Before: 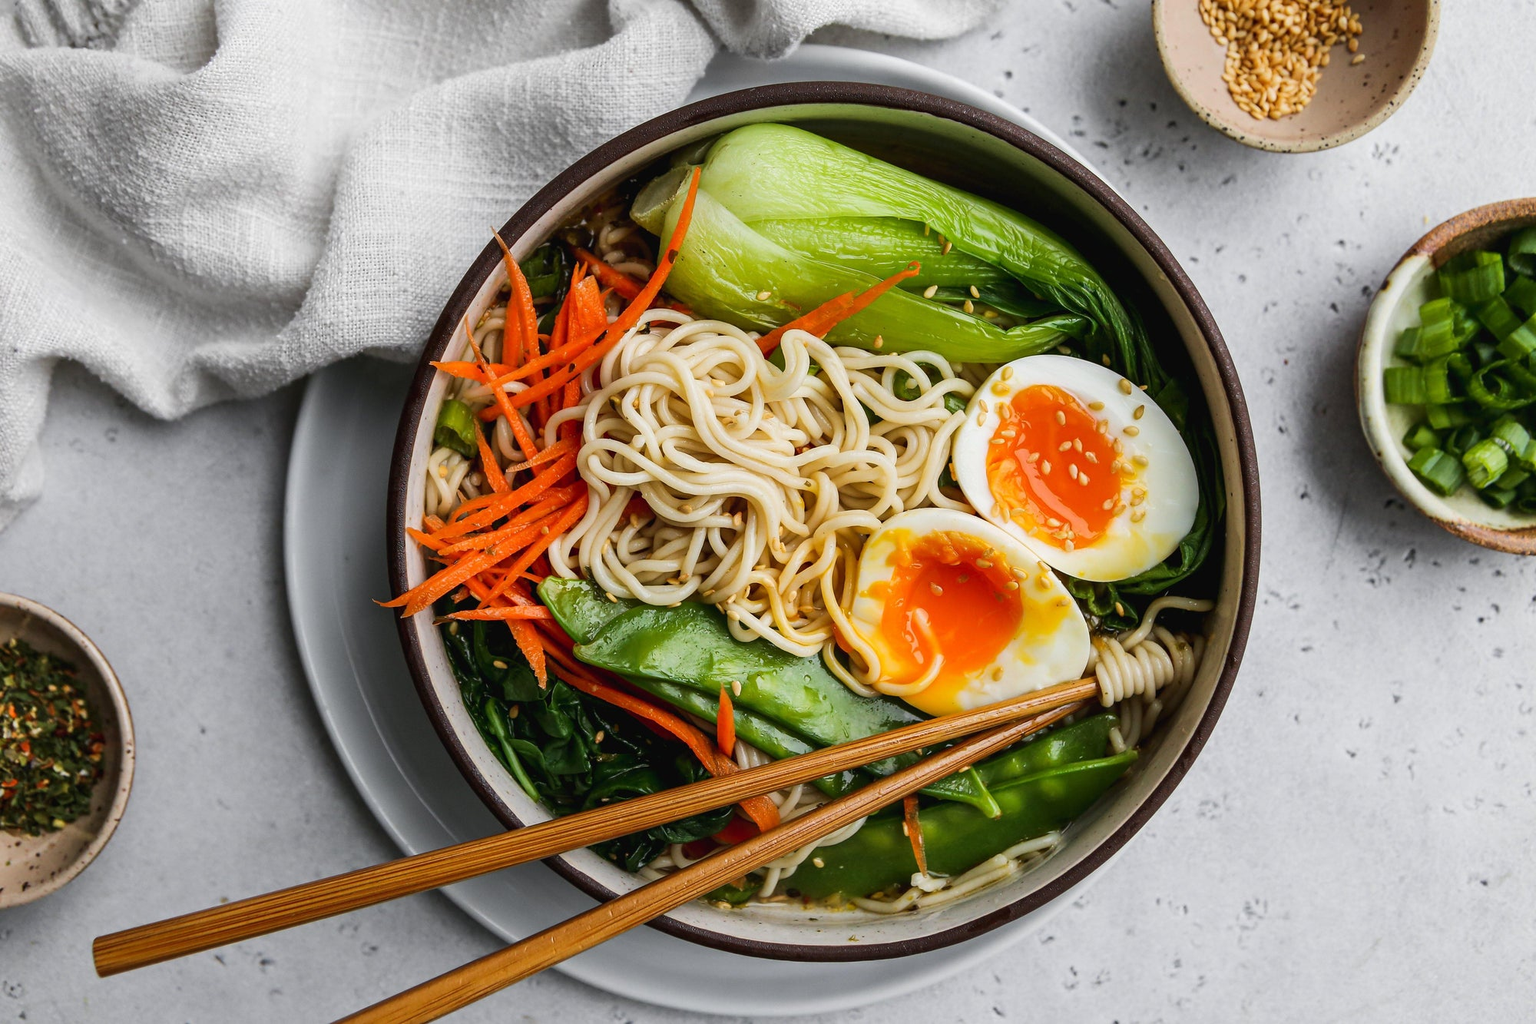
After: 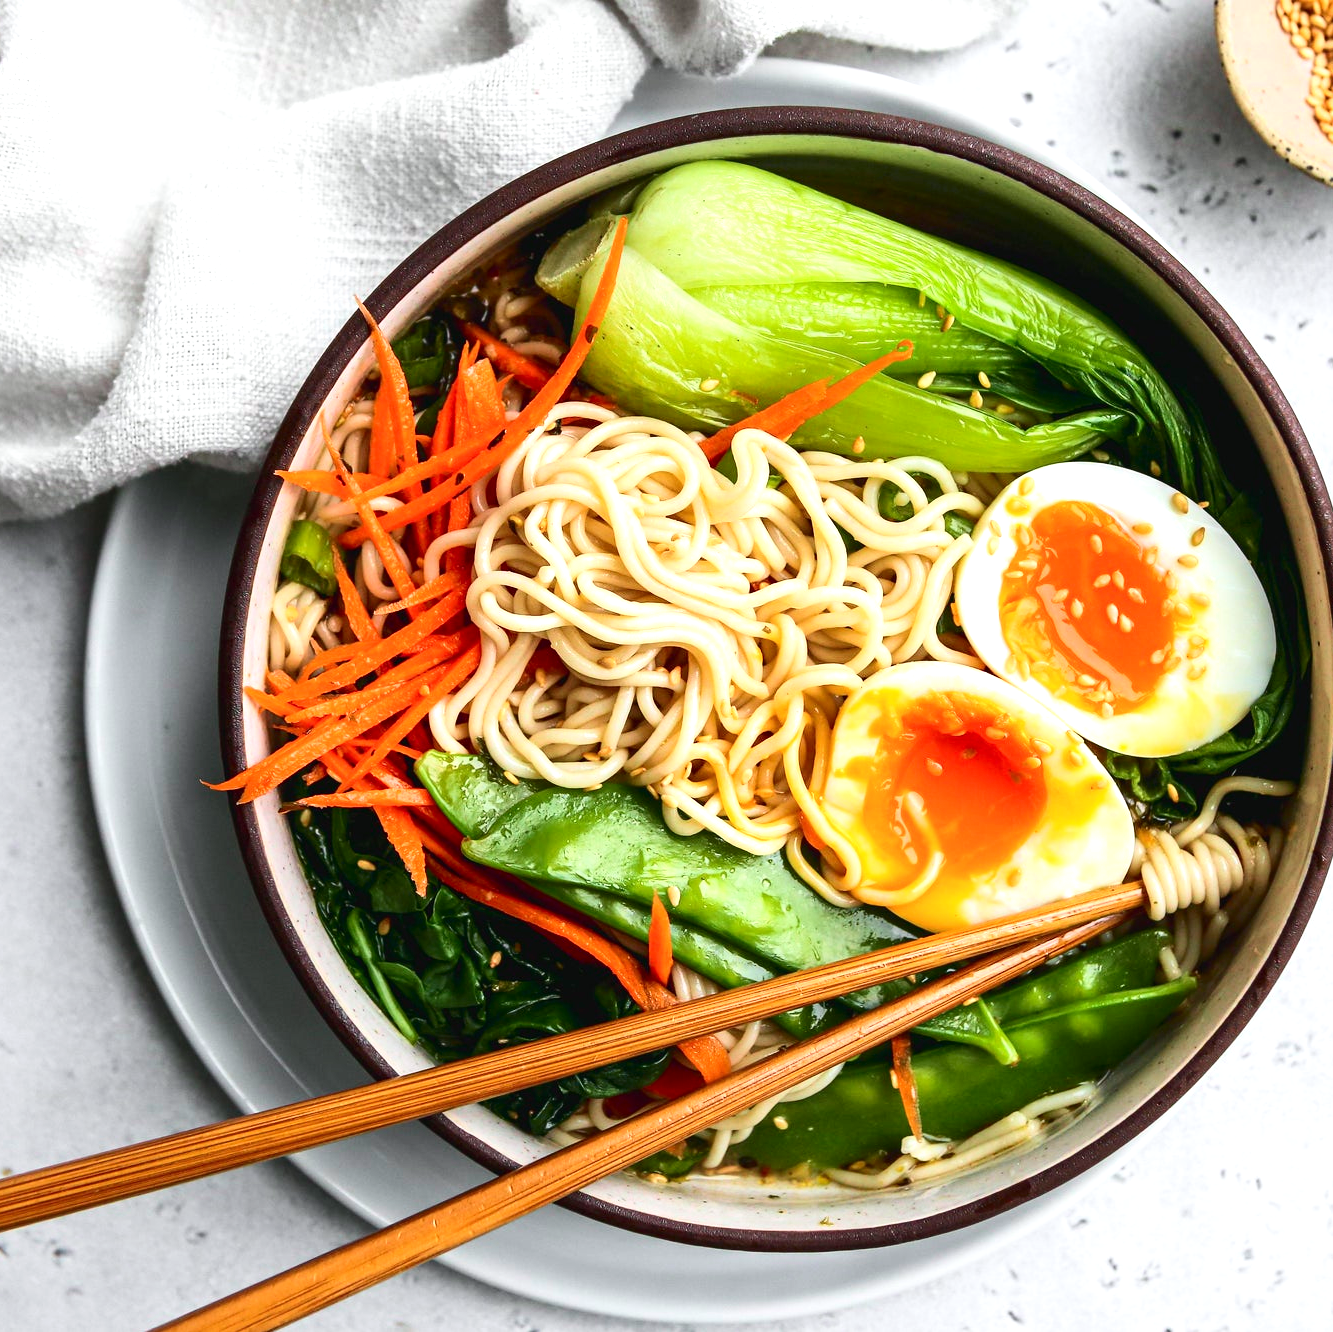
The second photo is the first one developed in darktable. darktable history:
tone curve: curves: ch0 [(0, 0.01) (0.037, 0.032) (0.131, 0.108) (0.275, 0.258) (0.483, 0.512) (0.61, 0.661) (0.696, 0.742) (0.792, 0.834) (0.911, 0.936) (0.997, 0.995)]; ch1 [(0, 0) (0.308, 0.29) (0.425, 0.411) (0.503, 0.502) (0.529, 0.543) (0.683, 0.706) (0.746, 0.77) (1, 1)]; ch2 [(0, 0) (0.225, 0.214) (0.334, 0.339) (0.401, 0.415) (0.485, 0.487) (0.502, 0.502) (0.525, 0.523) (0.545, 0.552) (0.587, 0.61) (0.636, 0.654) (0.711, 0.729) (0.845, 0.855) (0.998, 0.977)], color space Lab, independent channels, preserve colors none
exposure: exposure 0.74 EV, compensate highlight preservation false
crop and rotate: left 14.292%, right 19.041%
